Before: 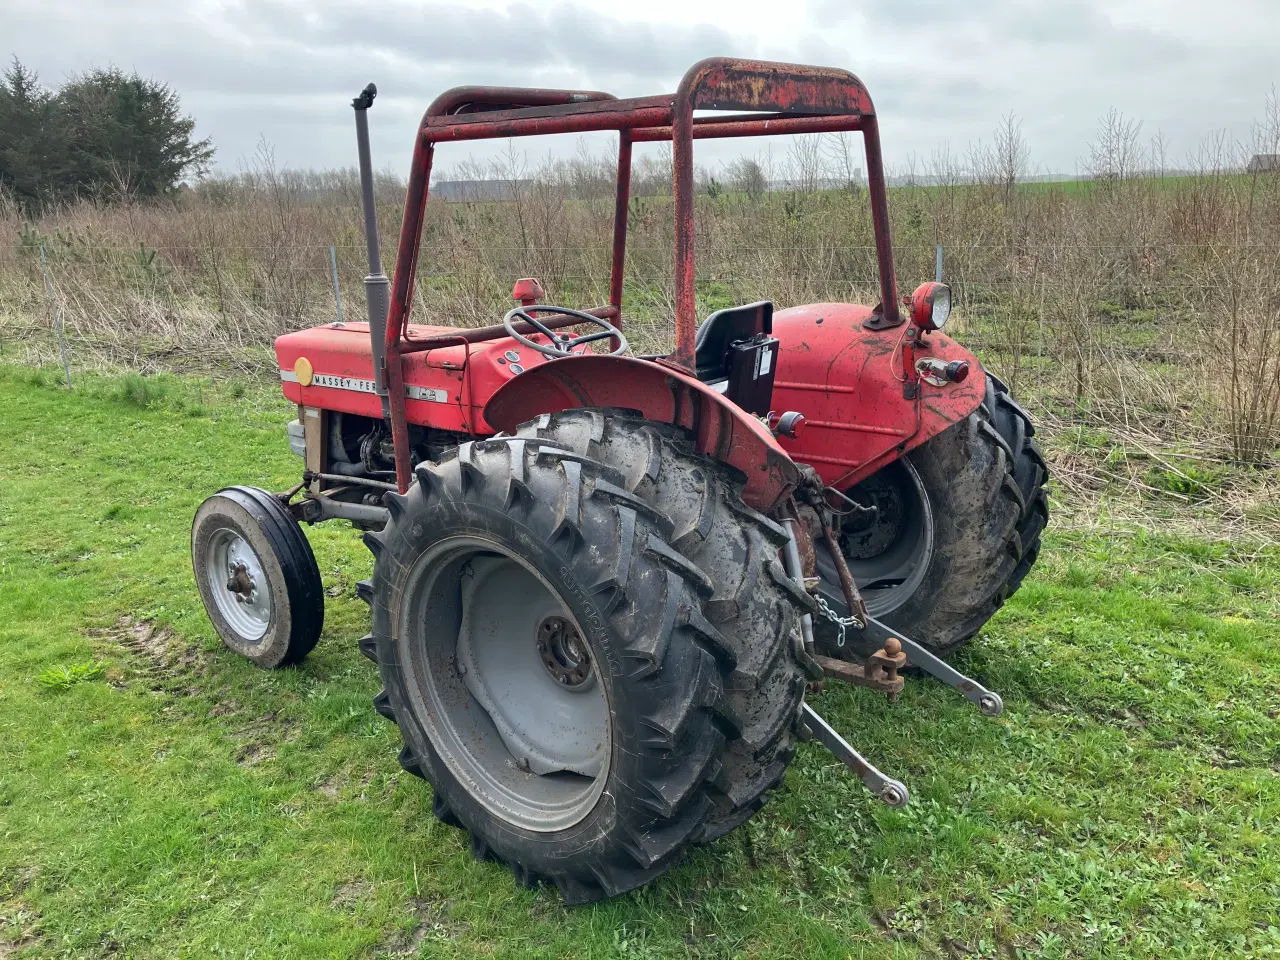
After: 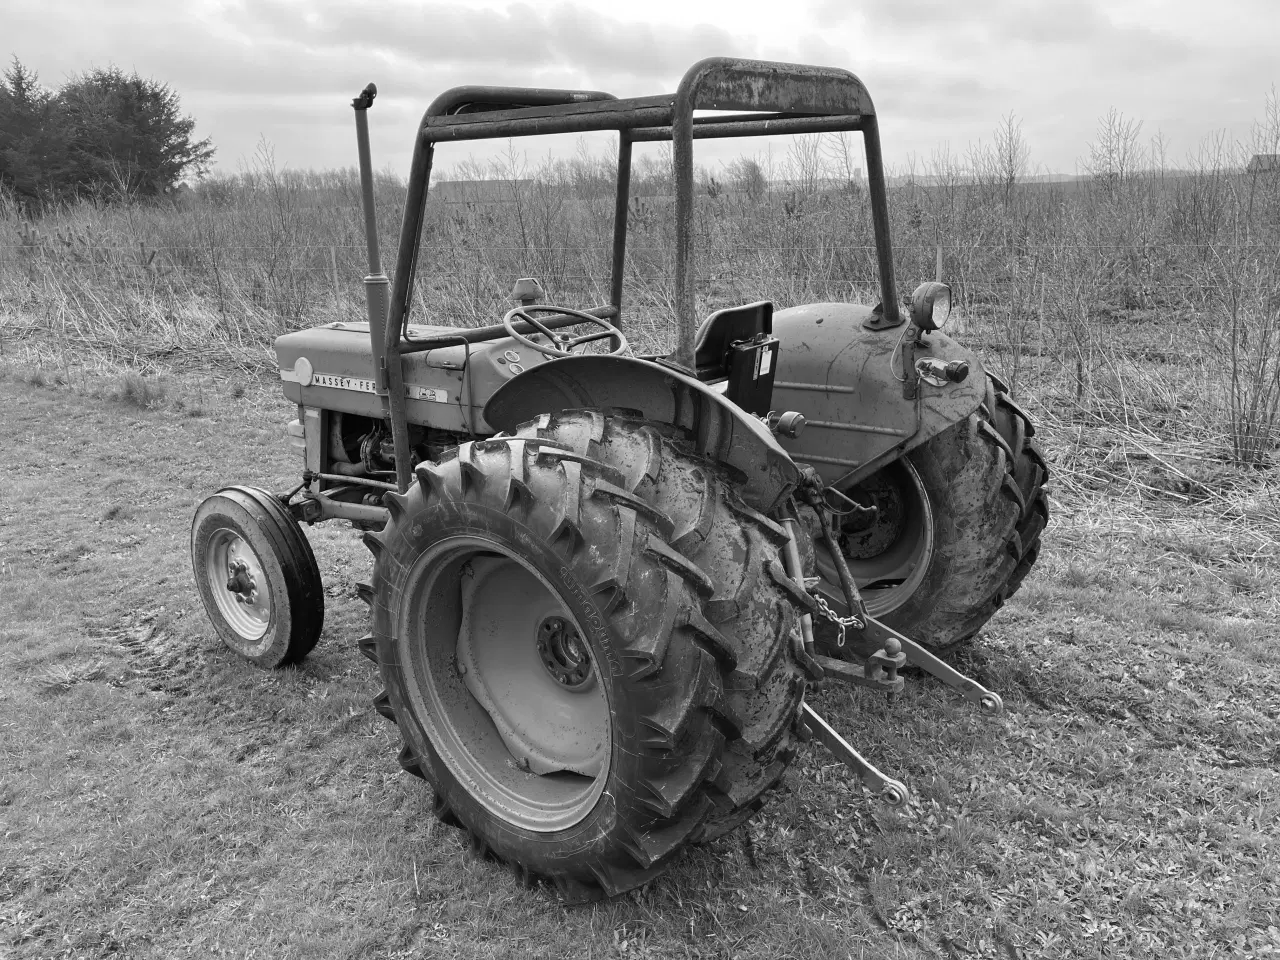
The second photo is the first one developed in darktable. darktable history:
color balance rgb: perceptual saturation grading › global saturation 20%, global vibrance 20%
tone equalizer: -7 EV 0.13 EV, smoothing diameter 25%, edges refinement/feathering 10, preserve details guided filter
monochrome: on, module defaults
